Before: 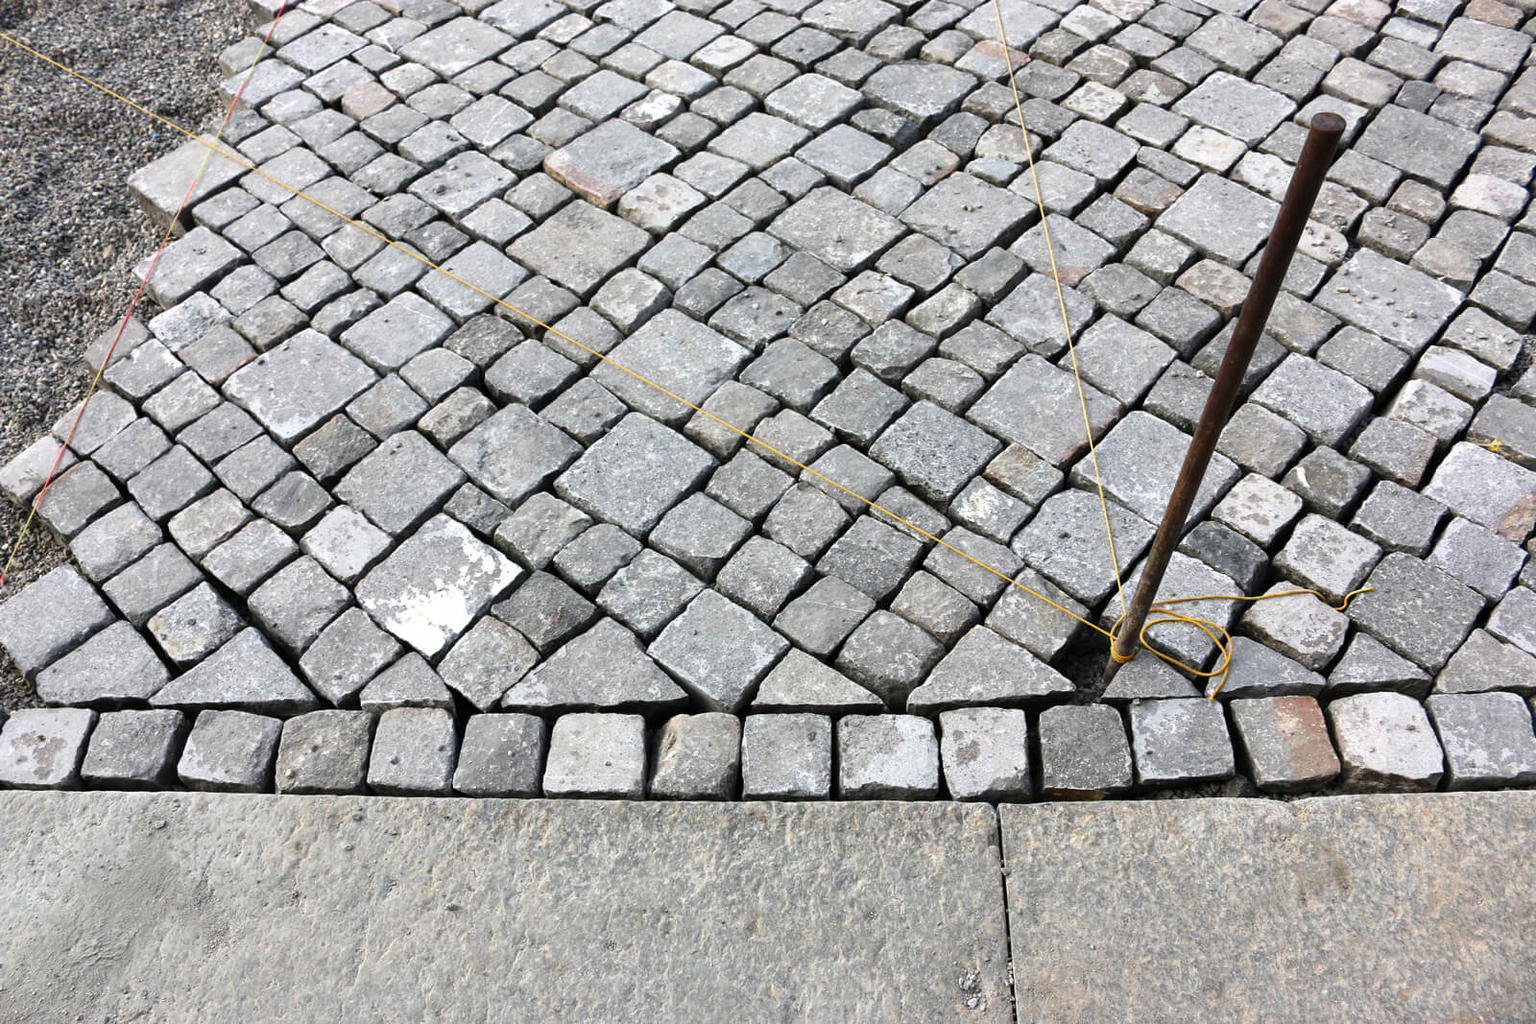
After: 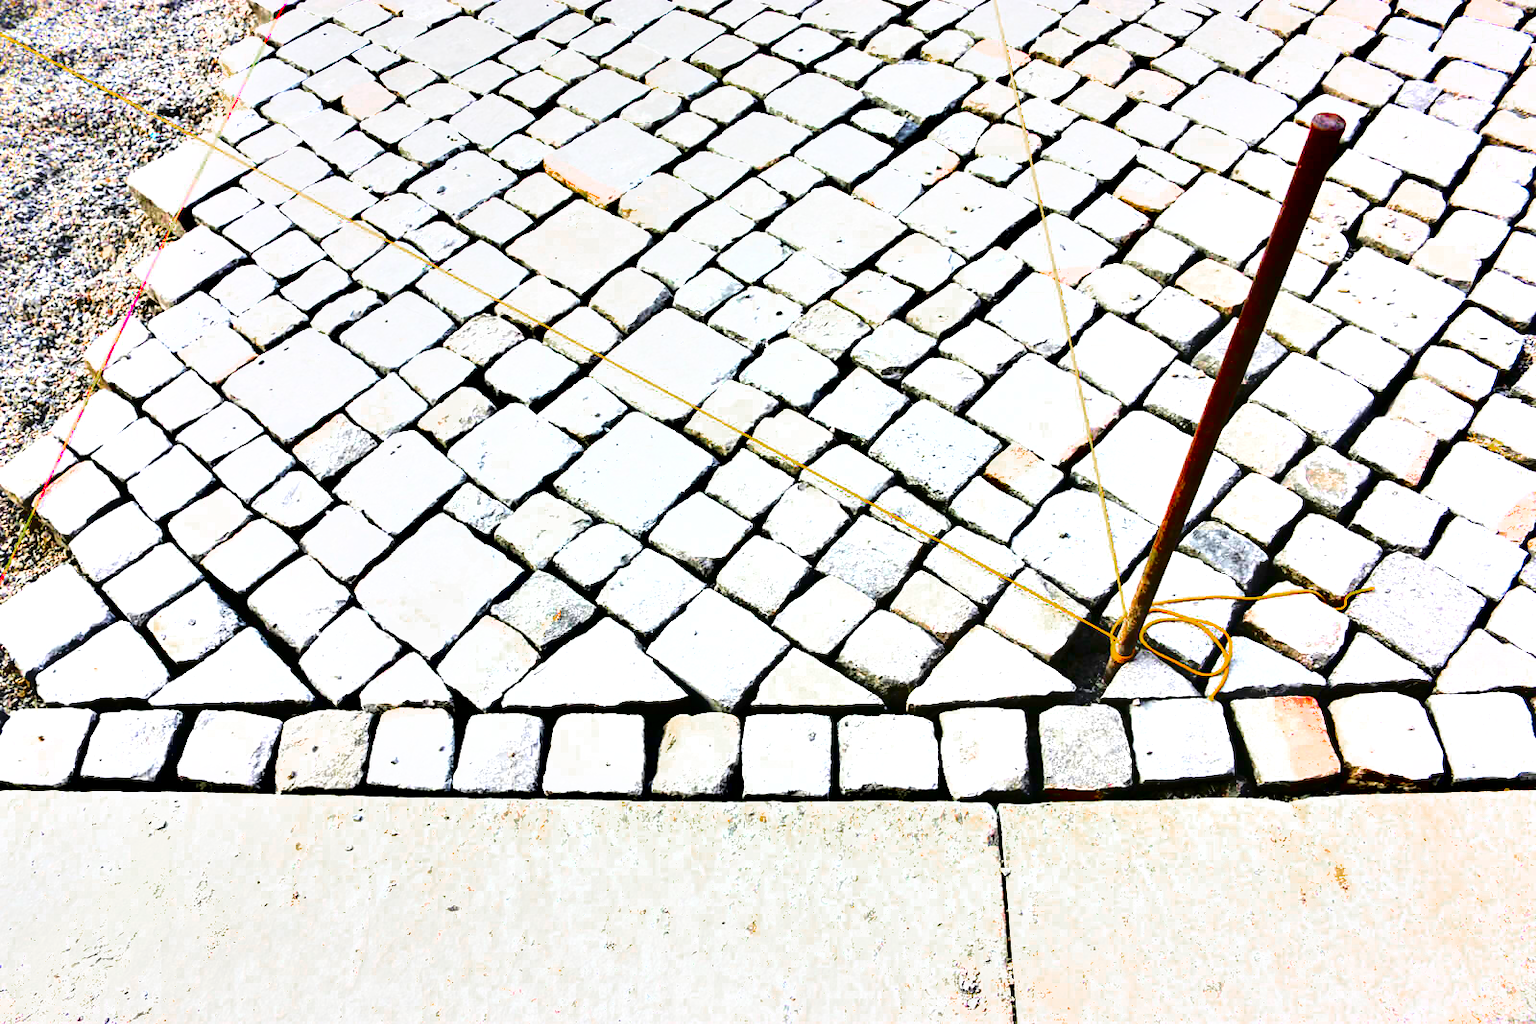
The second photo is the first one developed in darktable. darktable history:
contrast brightness saturation: contrast 0.173, saturation 0.303
color zones: curves: ch0 [(0, 0.48) (0.209, 0.398) (0.305, 0.332) (0.429, 0.493) (0.571, 0.5) (0.714, 0.5) (0.857, 0.5) (1, 0.48)]; ch1 [(0, 0.633) (0.143, 0.586) (0.286, 0.489) (0.429, 0.448) (0.571, 0.31) (0.714, 0.335) (0.857, 0.492) (1, 0.633)]; ch2 [(0, 0.448) (0.143, 0.498) (0.286, 0.5) (0.429, 0.5) (0.571, 0.5) (0.714, 0.5) (0.857, 0.5) (1, 0.448)]
tone equalizer: -8 EV -0.745 EV, -7 EV -0.704 EV, -6 EV -0.617 EV, -5 EV -0.403 EV, -3 EV 0.389 EV, -2 EV 0.6 EV, -1 EV 0.679 EV, +0 EV 0.74 EV, edges refinement/feathering 500, mask exposure compensation -1.57 EV, preserve details no
shadows and highlights: soften with gaussian
color balance rgb: perceptual saturation grading › global saturation 36.458%, global vibrance 24.044%, contrast -24.649%
exposure: exposure 1.988 EV, compensate highlight preservation false
